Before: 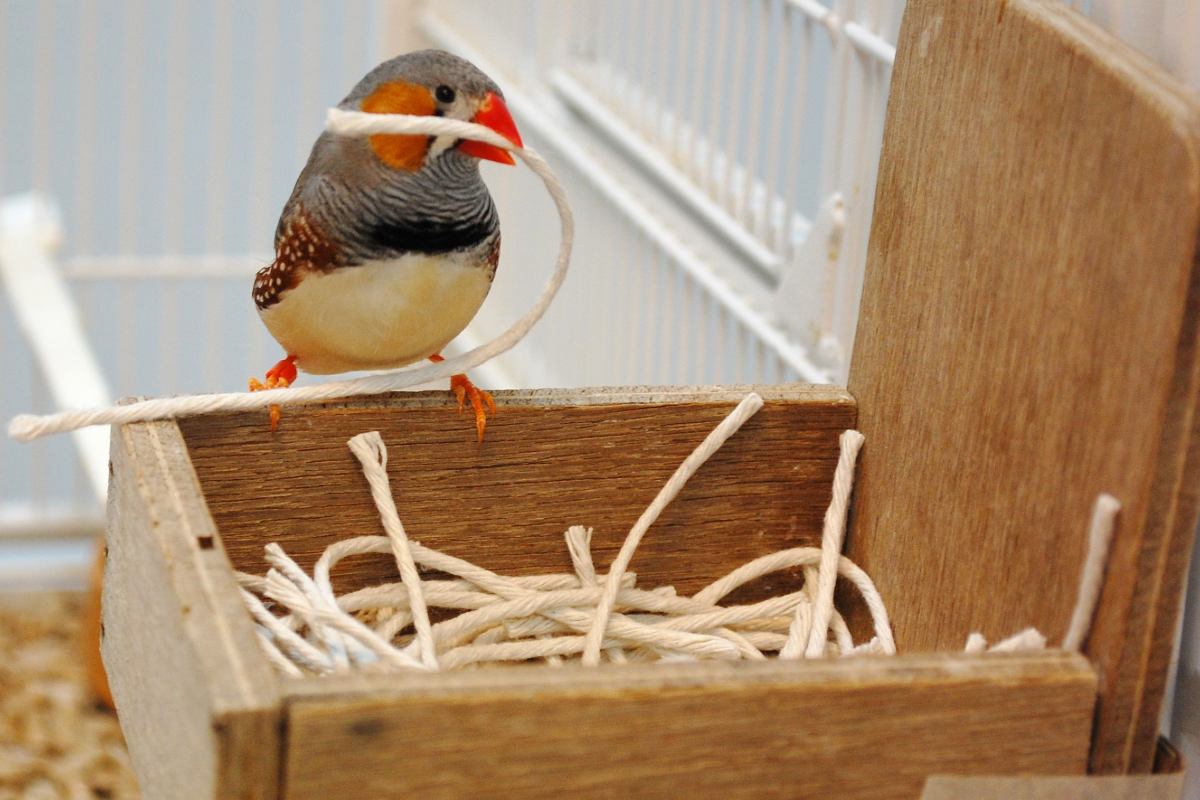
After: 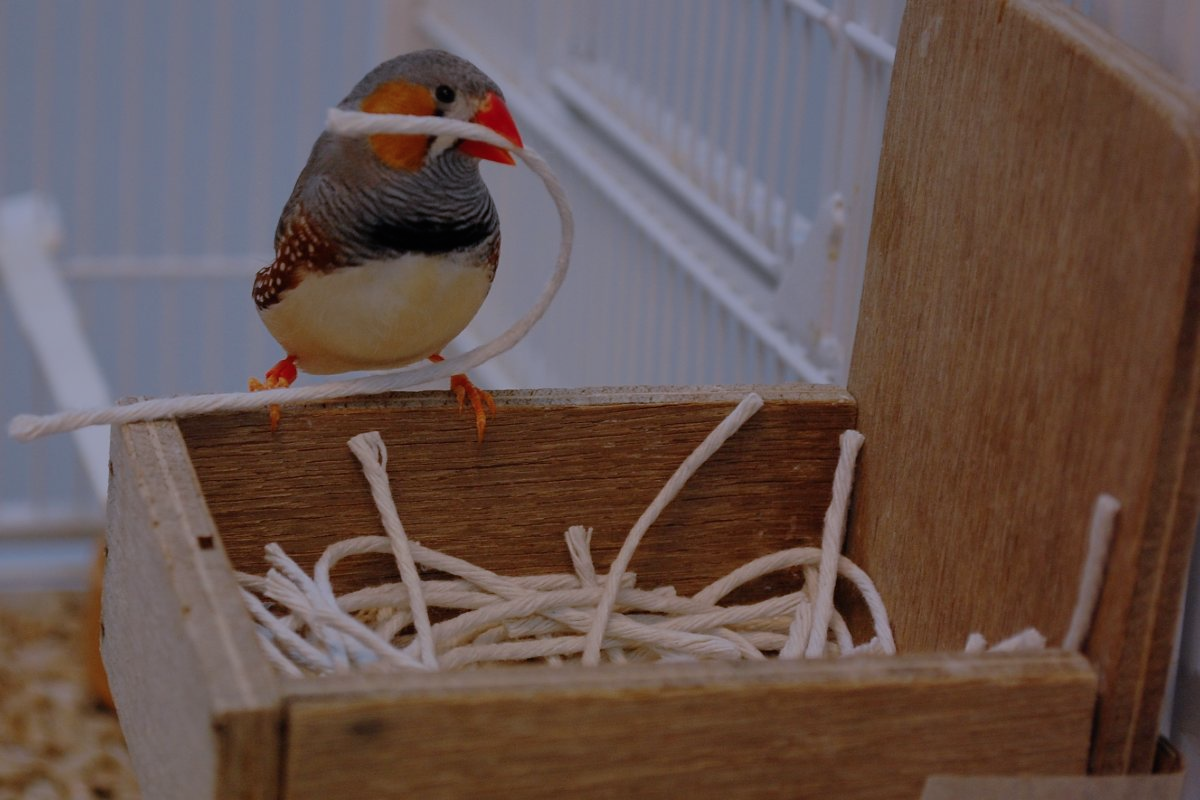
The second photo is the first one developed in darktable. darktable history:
exposure: exposure -1.468 EV, compensate highlight preservation false
color calibration: output R [0.999, 0.026, -0.11, 0], output G [-0.019, 1.037, -0.099, 0], output B [0.022, -0.023, 0.902, 0], illuminant custom, x 0.367, y 0.392, temperature 4437.75 K, clip negative RGB from gamut false
